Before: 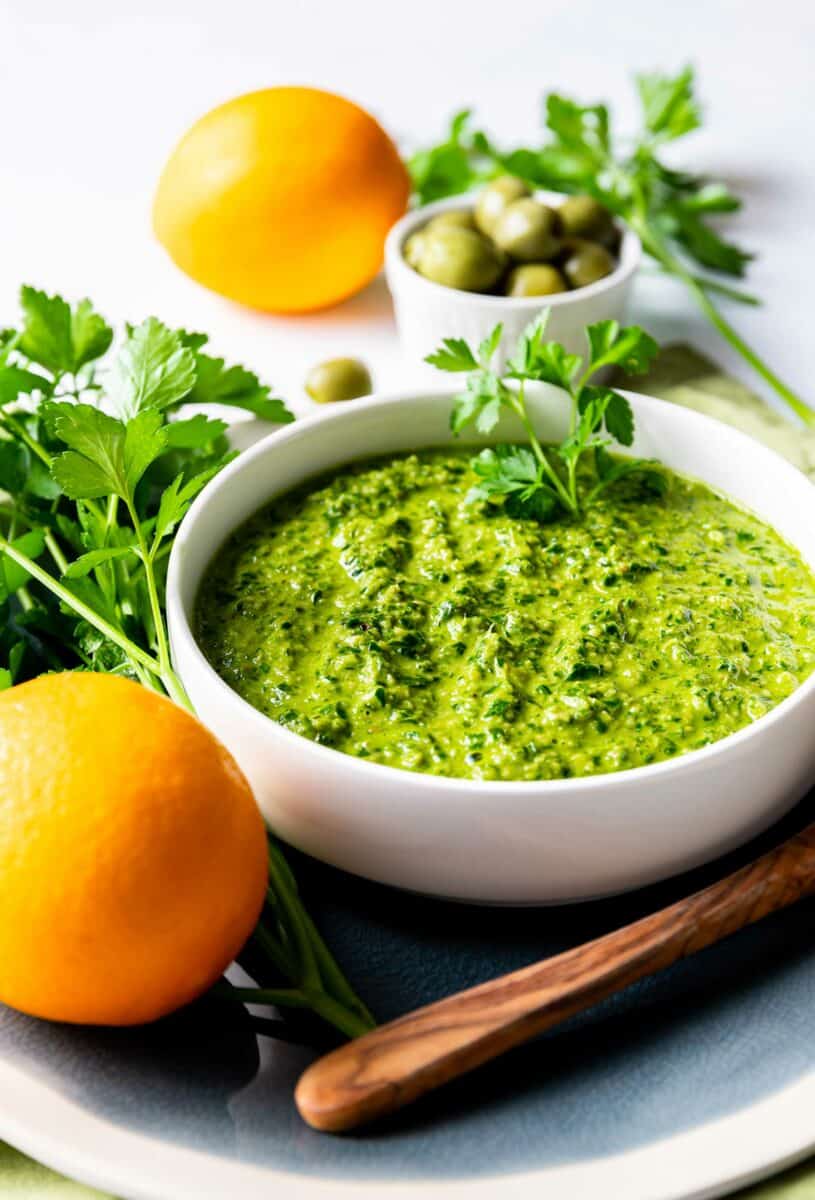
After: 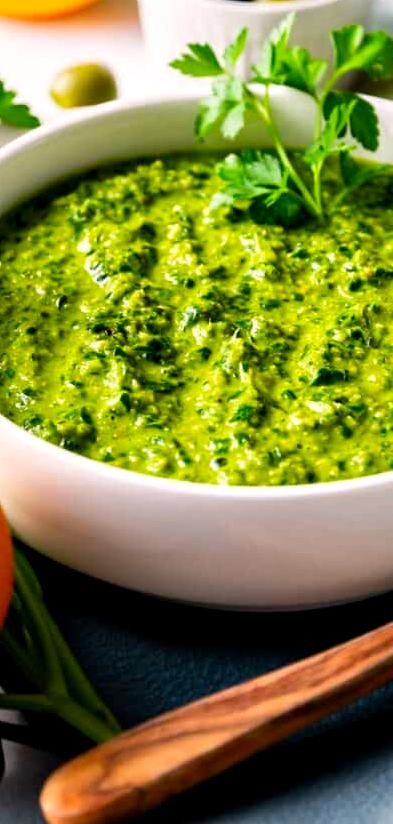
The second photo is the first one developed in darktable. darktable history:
contrast equalizer: octaves 7, y [[0.6 ×6], [0.55 ×6], [0 ×6], [0 ×6], [0 ×6]], mix 0.3
crop: left 31.379%, top 24.658%, right 20.326%, bottom 6.628%
color correction: highlights a* 3.22, highlights b* 1.93, saturation 1.19
